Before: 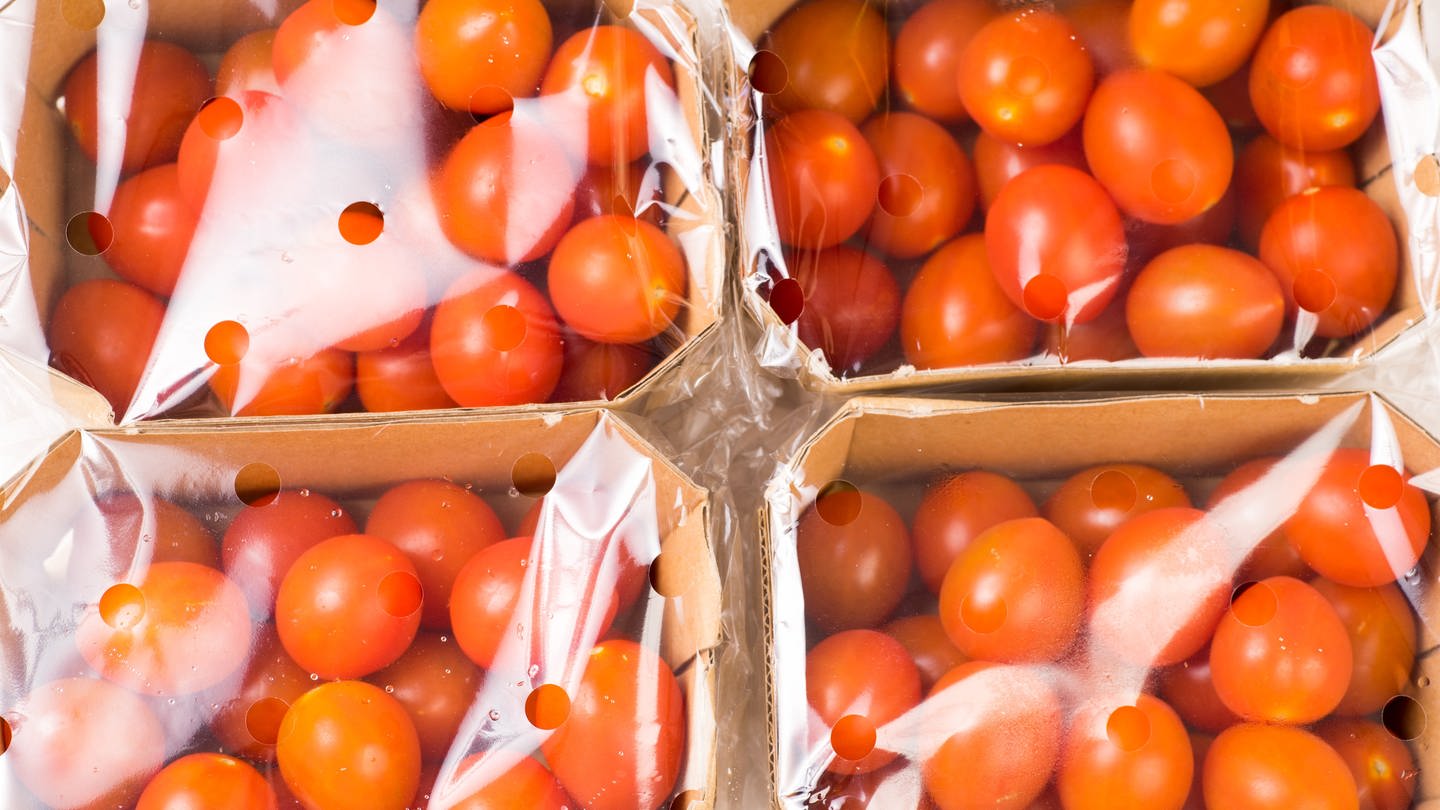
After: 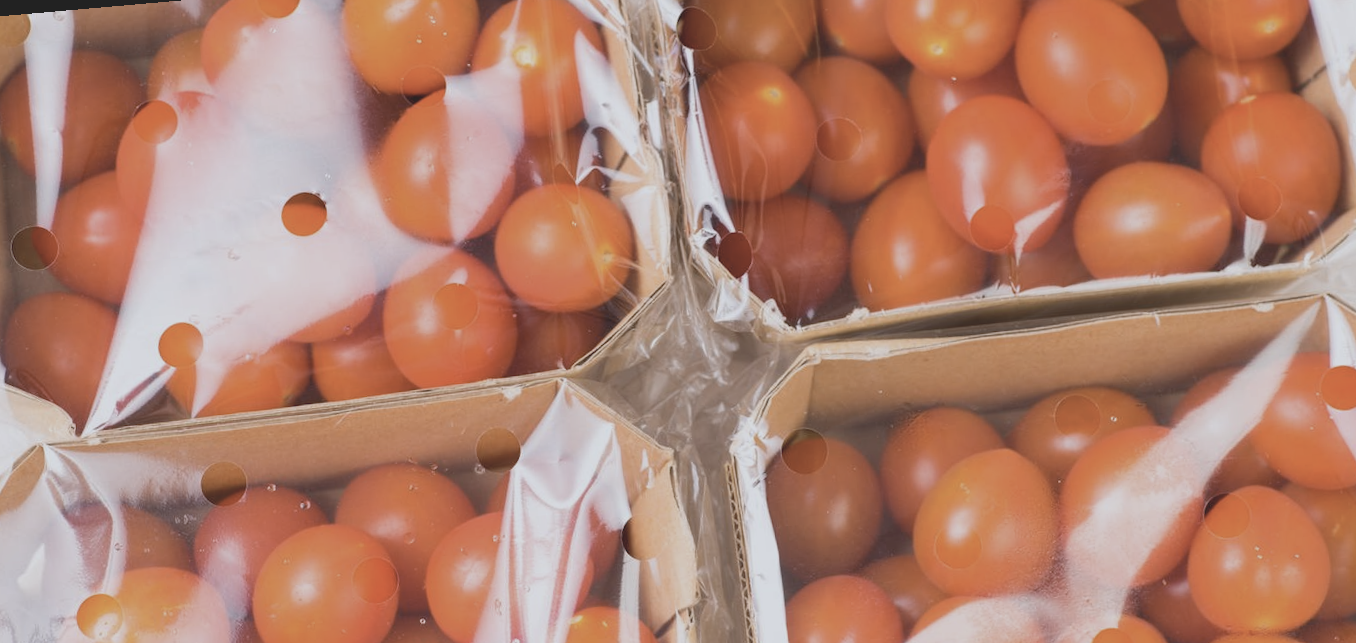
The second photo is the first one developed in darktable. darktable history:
crop and rotate: top 0%, bottom 11.49%
contrast brightness saturation: contrast -0.26, saturation -0.43
white balance: red 0.976, blue 1.04
rotate and perspective: rotation -5°, crop left 0.05, crop right 0.952, crop top 0.11, crop bottom 0.89
